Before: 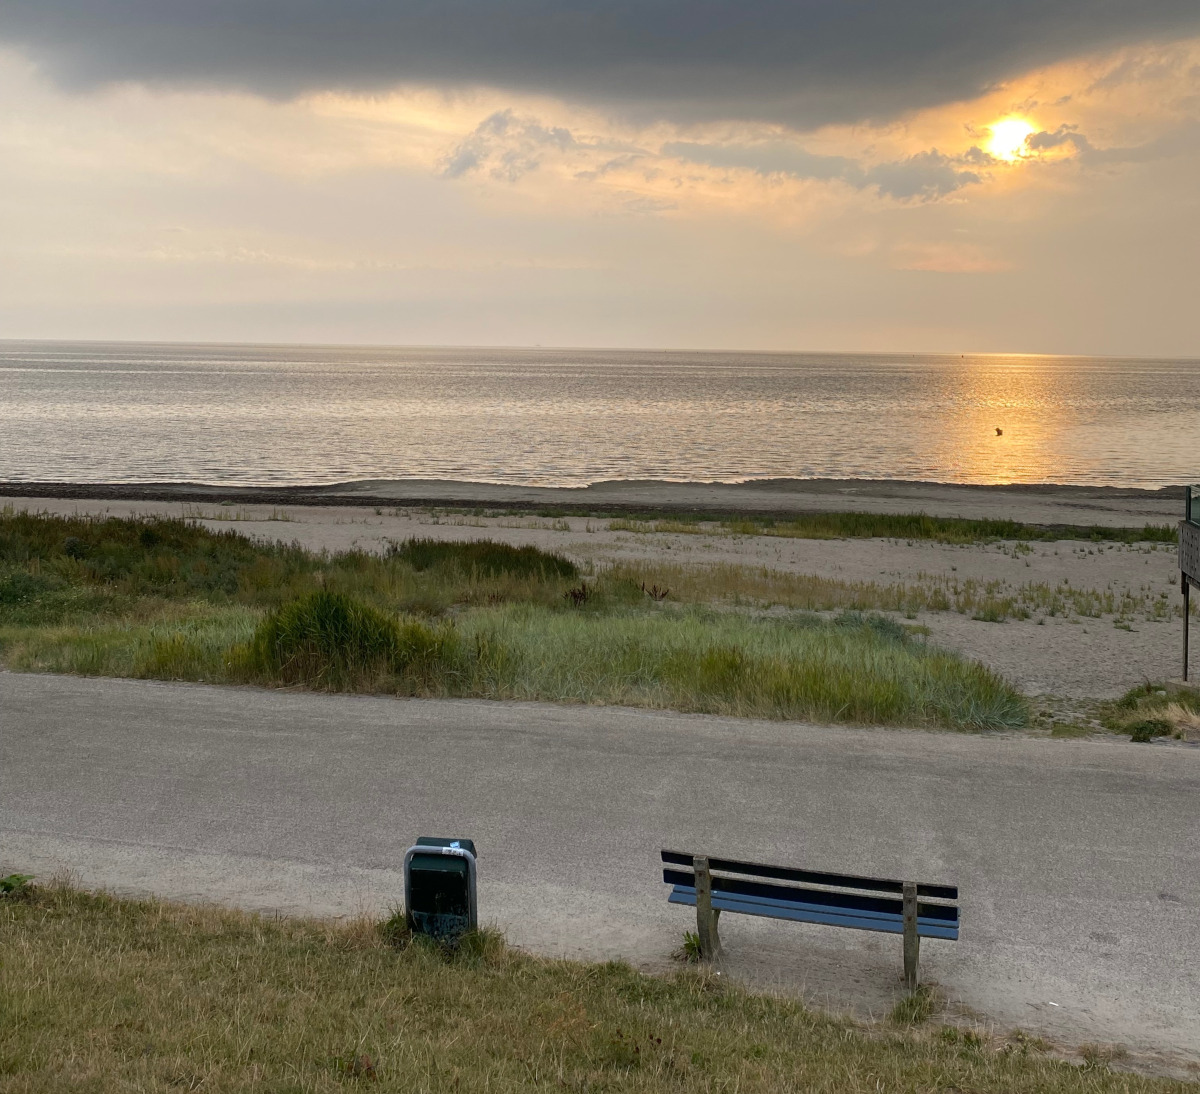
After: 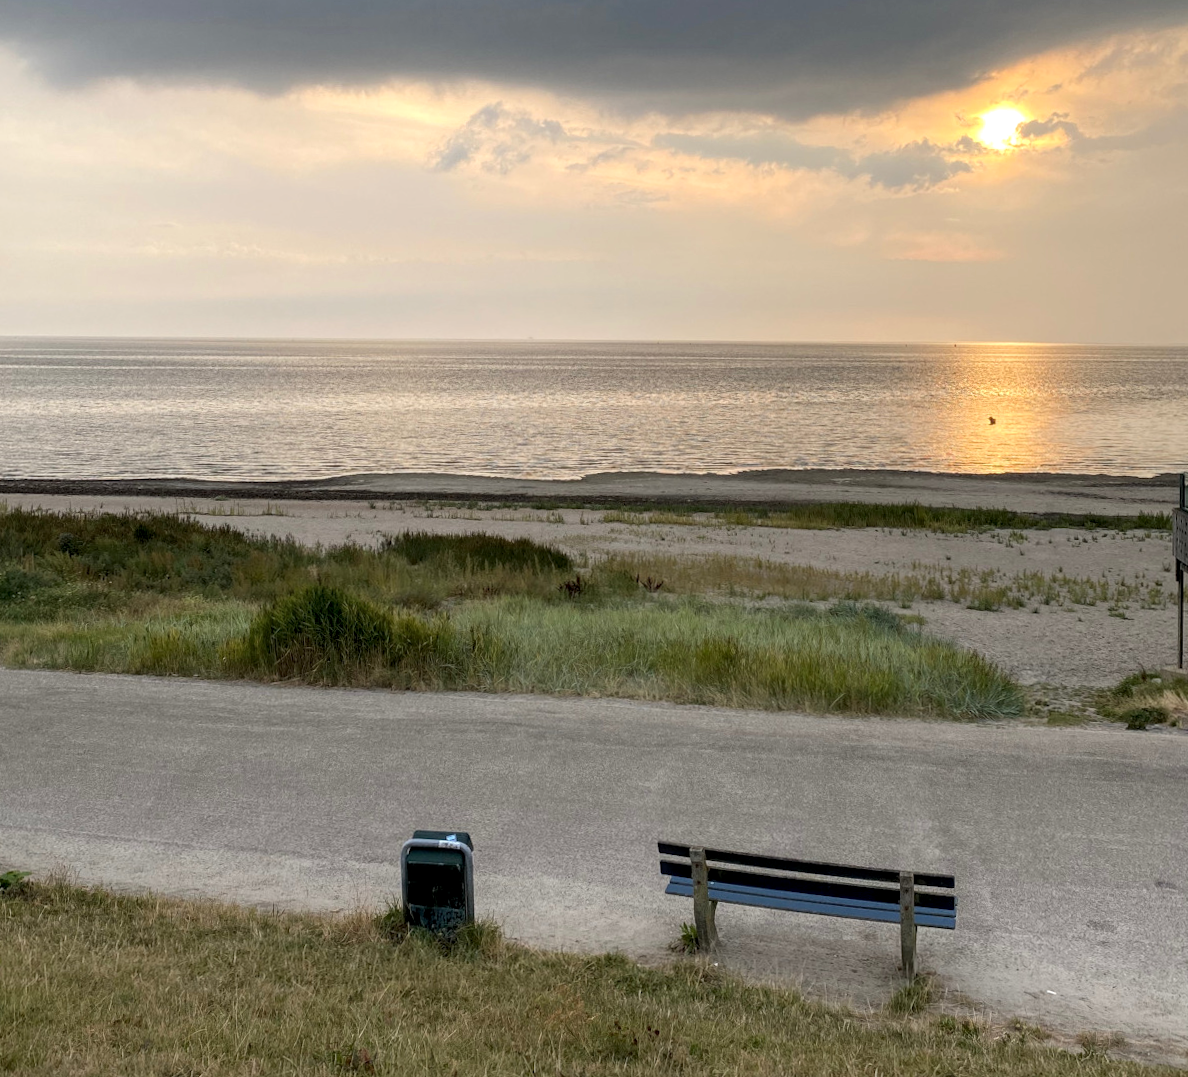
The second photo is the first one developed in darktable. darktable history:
local contrast: detail 130%
contrast brightness saturation: contrast 0.05, brightness 0.06, saturation 0.01
rotate and perspective: rotation -0.45°, automatic cropping original format, crop left 0.008, crop right 0.992, crop top 0.012, crop bottom 0.988
